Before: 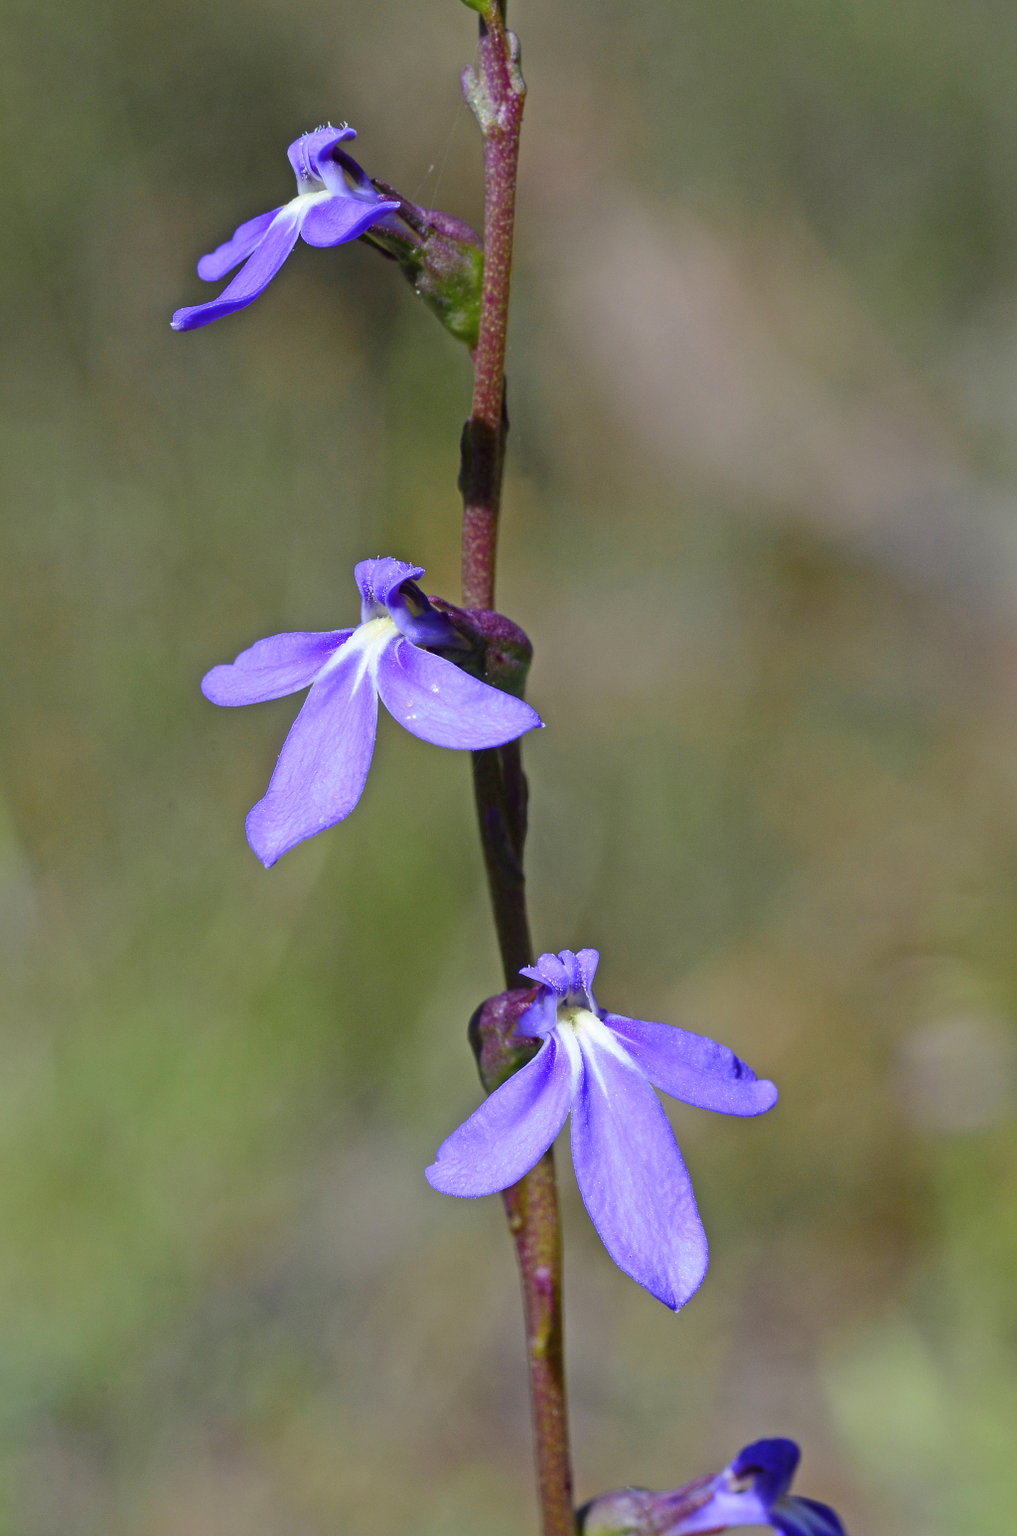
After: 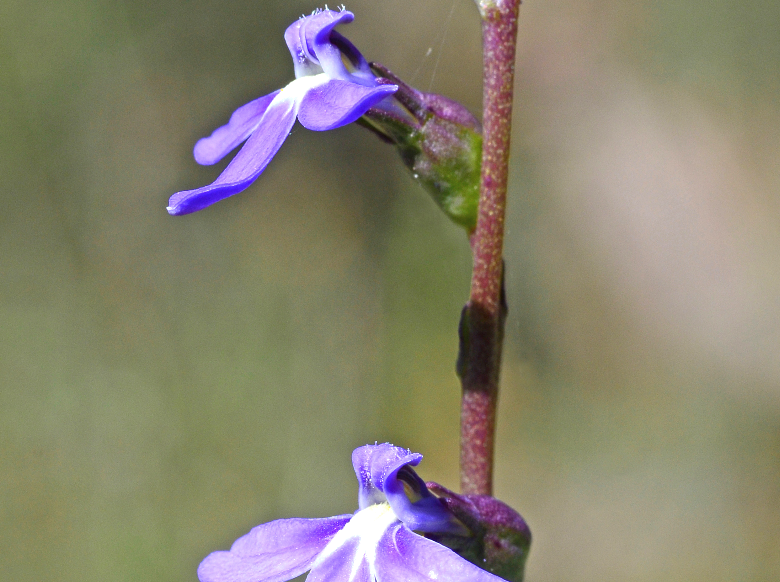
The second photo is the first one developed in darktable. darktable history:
crop: left 0.53%, top 7.643%, right 23.255%, bottom 54.687%
tone equalizer: on, module defaults
exposure: compensate exposure bias true, compensate highlight preservation false
